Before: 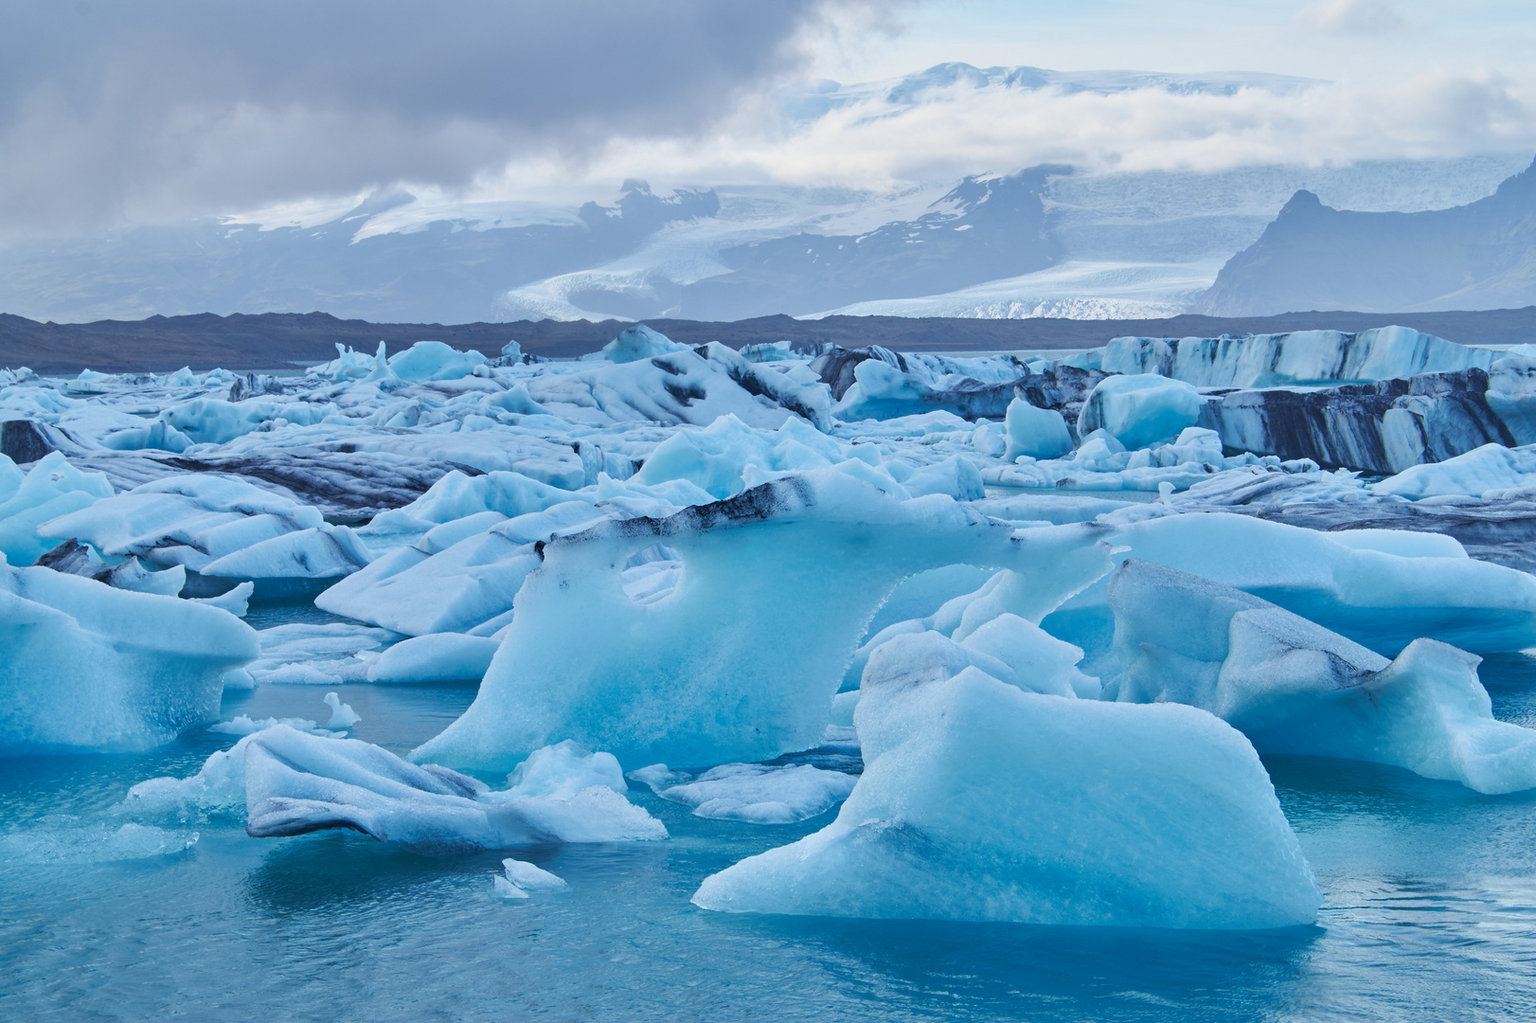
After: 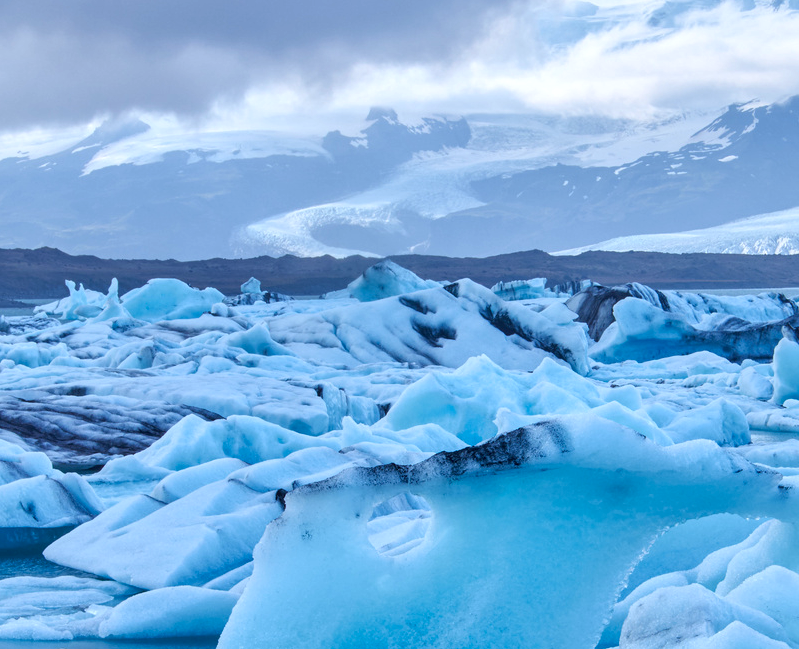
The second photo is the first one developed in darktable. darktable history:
exposure: black level correction 0.001, exposure 0.5 EV, compensate exposure bias true, compensate highlight preservation false
local contrast: on, module defaults
white balance: red 0.976, blue 1.04
shadows and highlights: radius 121.13, shadows 21.4, white point adjustment -9.72, highlights -14.39, soften with gaussian
crop: left 17.835%, top 7.675%, right 32.881%, bottom 32.213%
